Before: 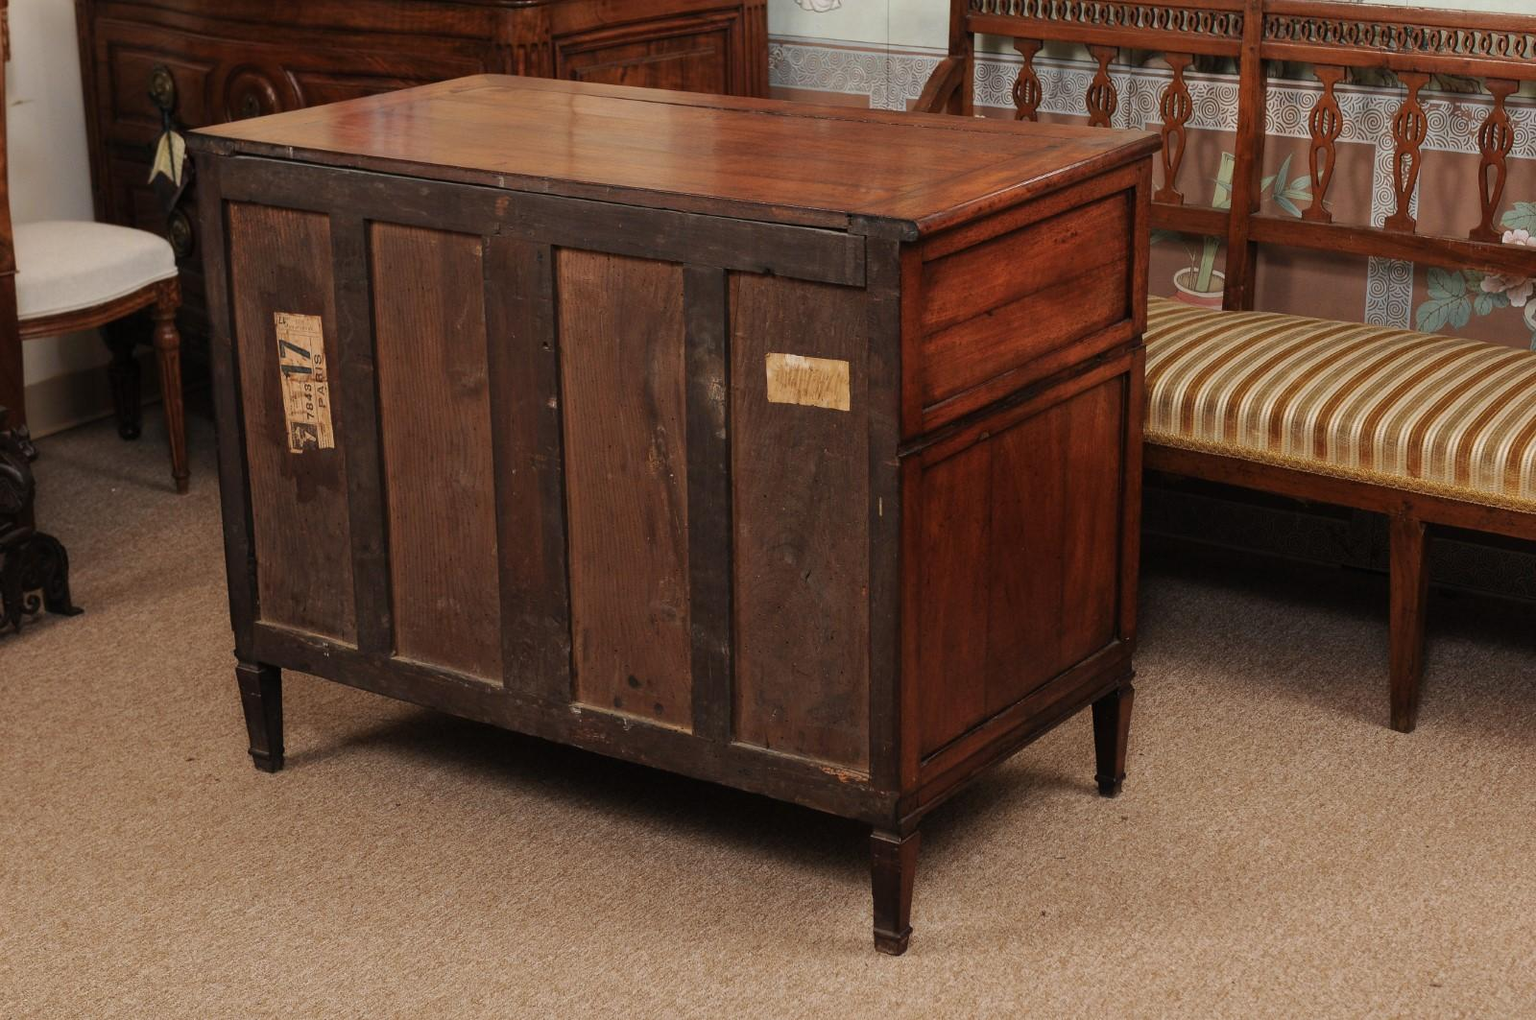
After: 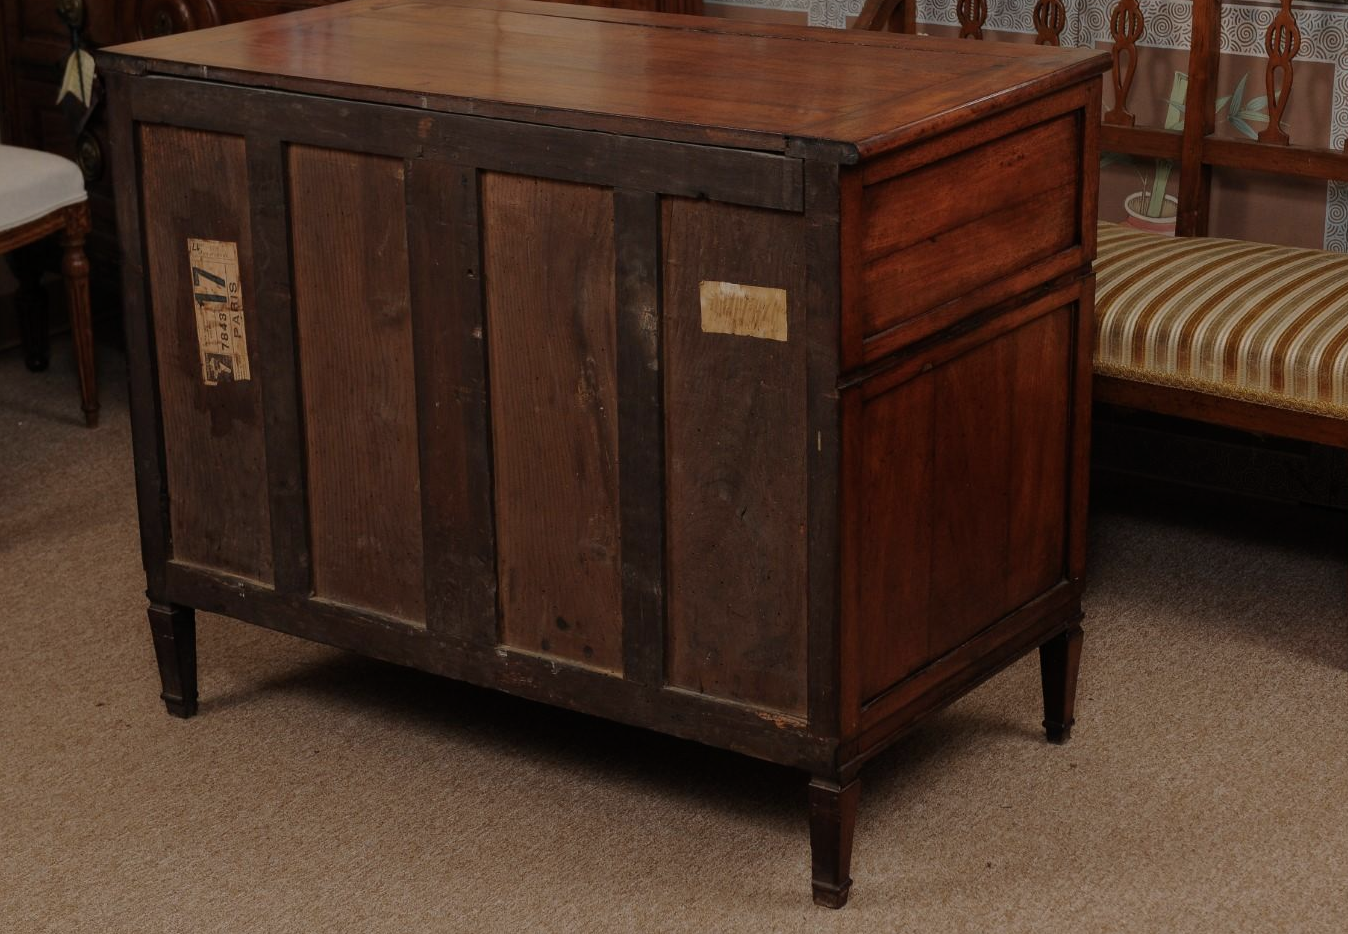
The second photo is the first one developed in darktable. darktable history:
crop: left 6.158%, top 8.191%, right 9.546%, bottom 3.895%
exposure: black level correction 0, exposure -0.841 EV, compensate exposure bias true, compensate highlight preservation false
